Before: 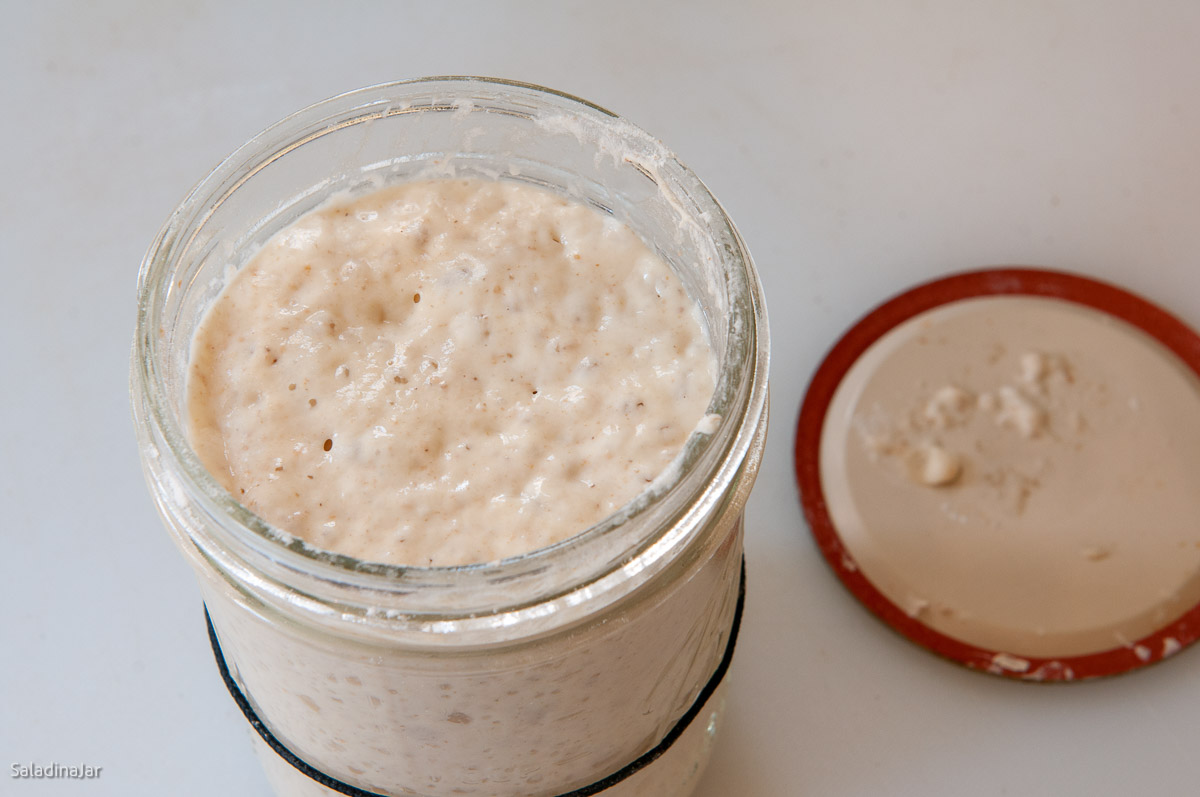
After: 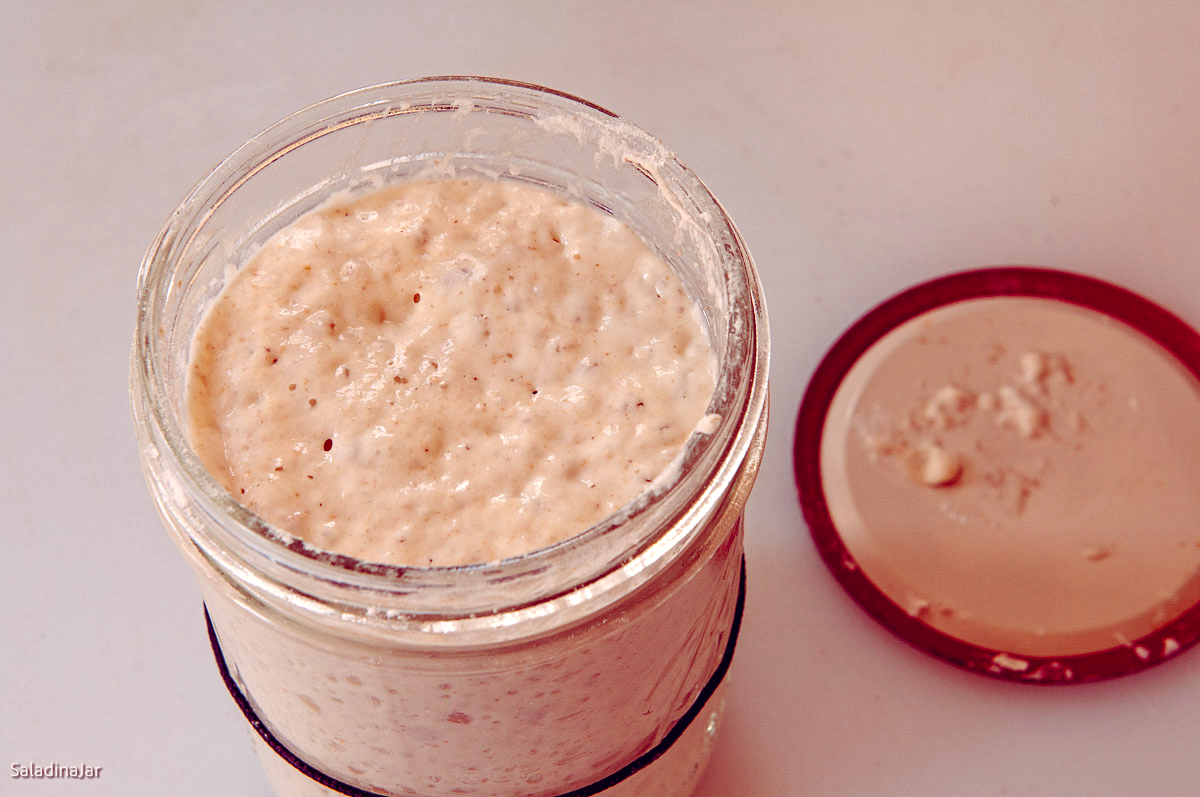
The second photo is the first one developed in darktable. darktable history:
contrast equalizer: octaves 7, y [[0.502, 0.517, 0.543, 0.576, 0.611, 0.631], [0.5 ×6], [0.5 ×6], [0 ×6], [0 ×6]]
color balance rgb: shadows lift › luminance -18.701%, shadows lift › chroma 35.414%, highlights gain › chroma 3.075%, highlights gain › hue 54.32°, global offset › luminance 0.421%, global offset › chroma 0.205%, global offset › hue 254.66°, perceptual saturation grading › global saturation 25.364%
